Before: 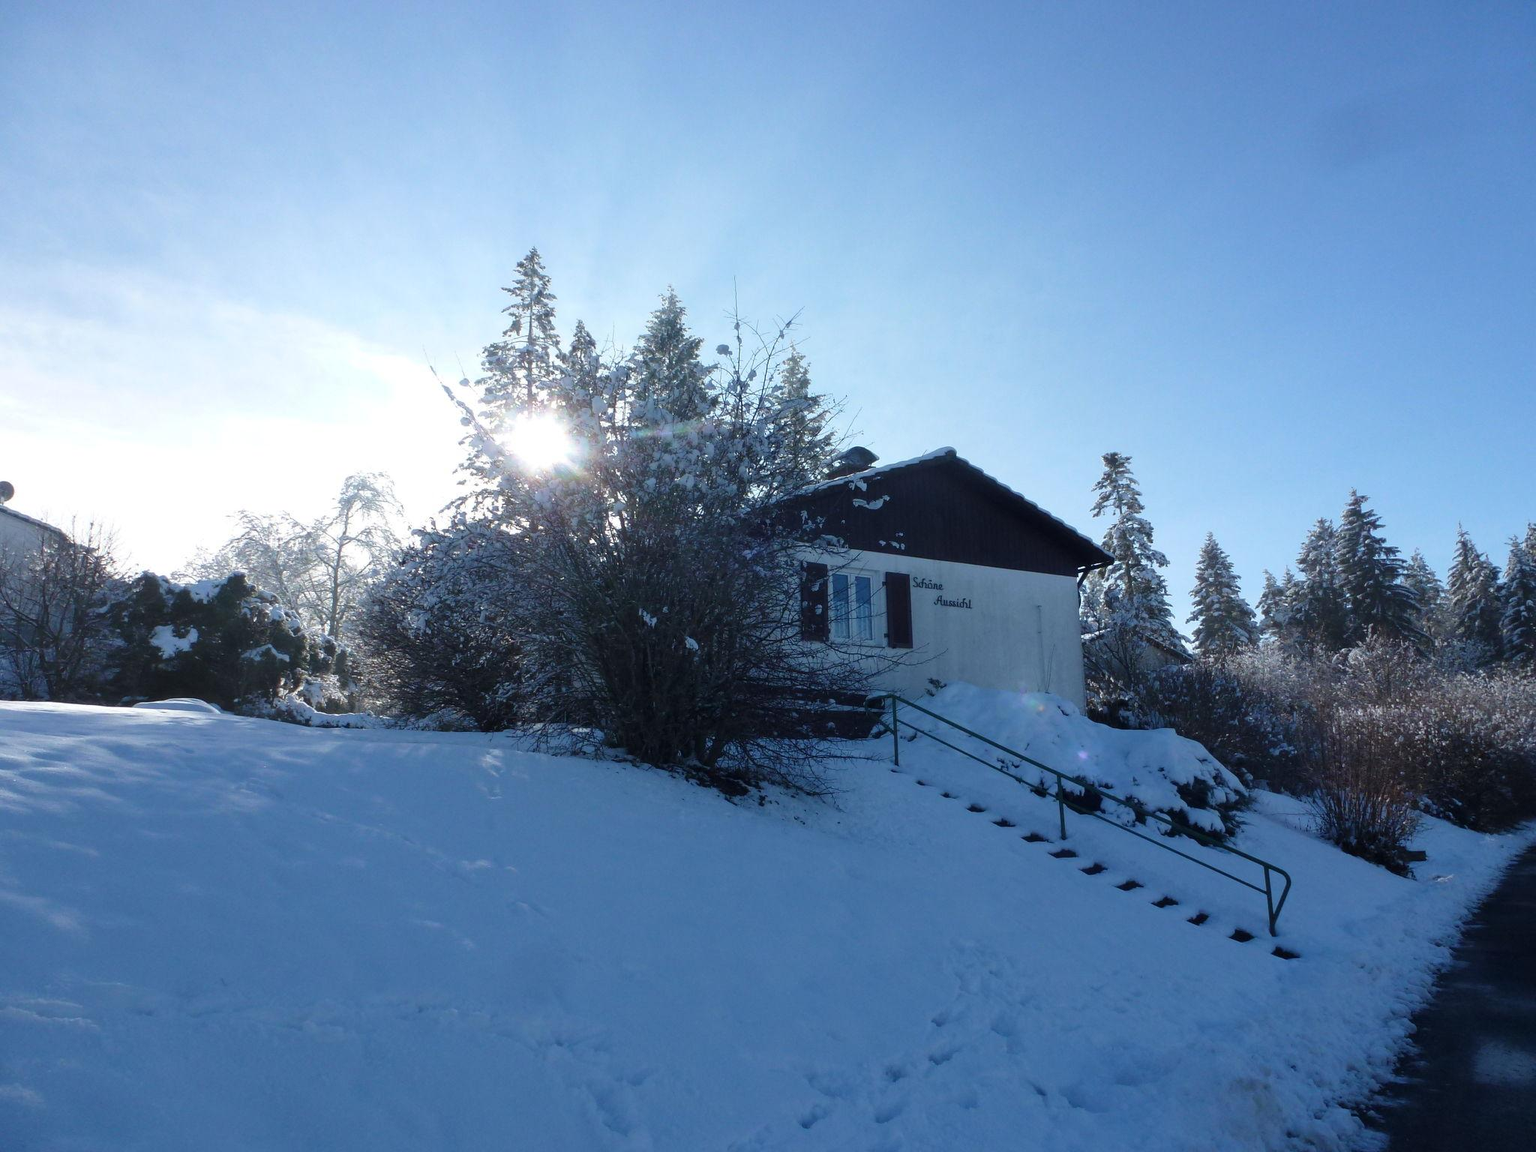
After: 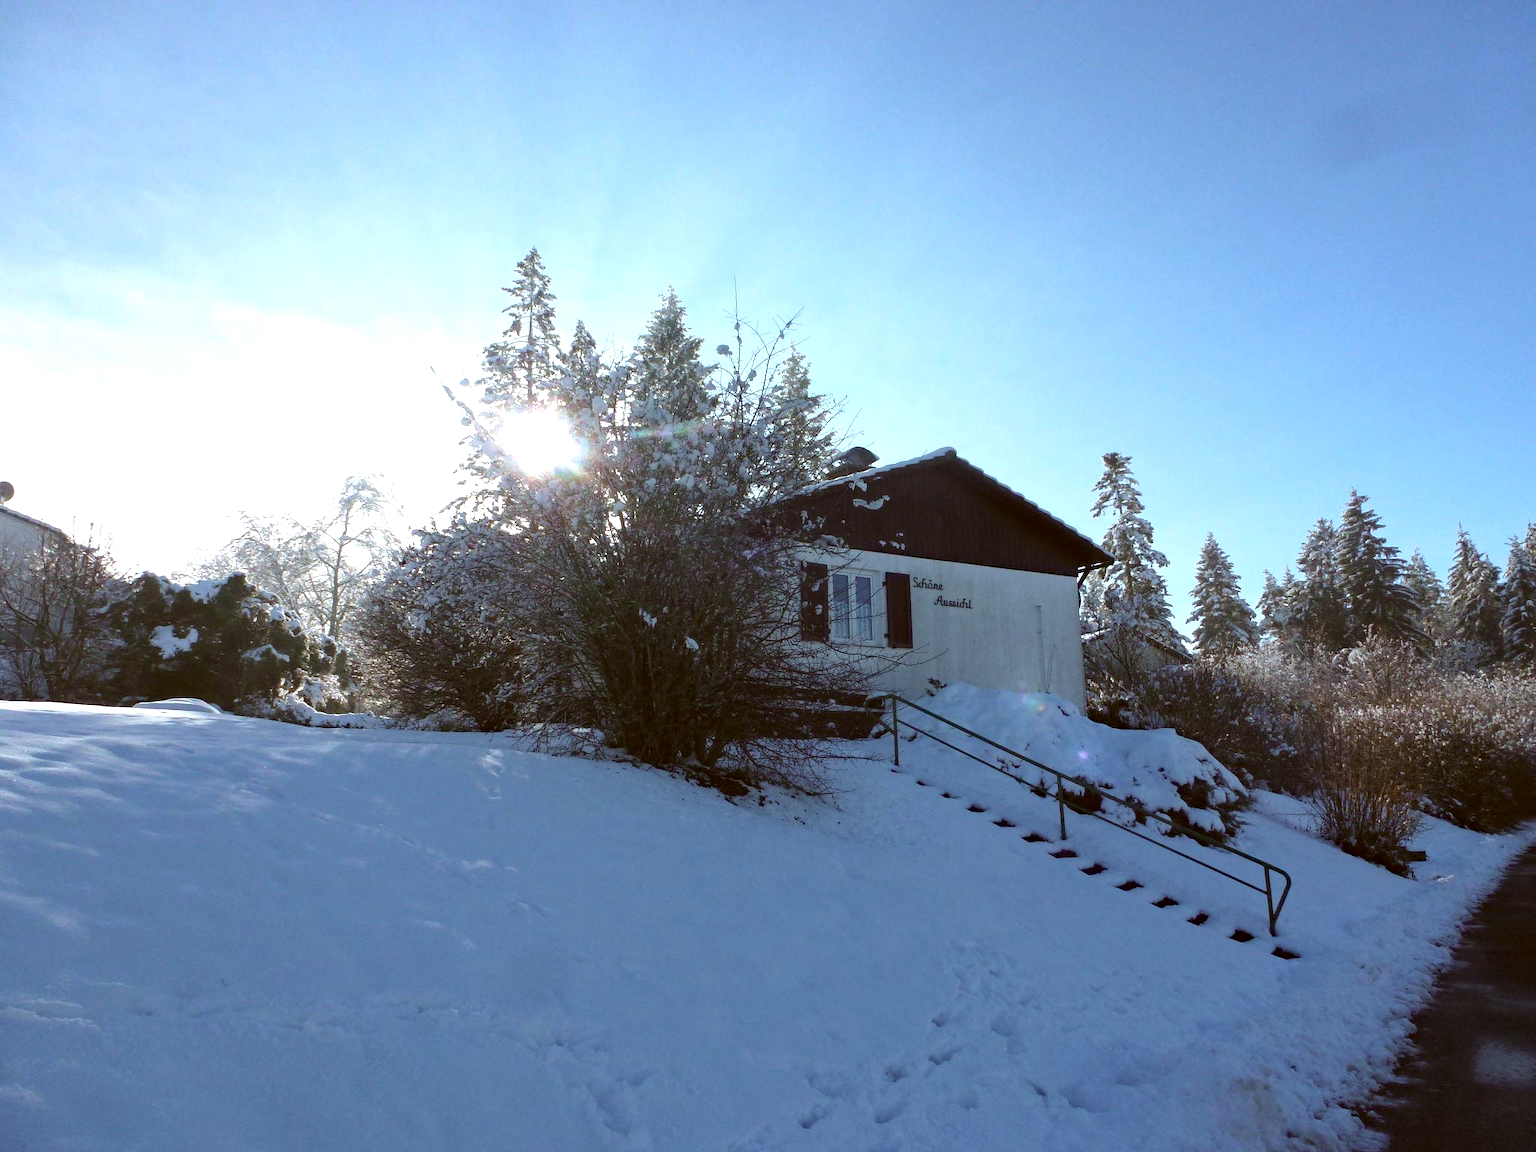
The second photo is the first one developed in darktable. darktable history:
color correction: highlights a* -0.482, highlights b* 0.161, shadows a* 4.66, shadows b* 20.72
haze removal: compatibility mode true, adaptive false
exposure: black level correction 0, exposure 0.5 EV, compensate highlight preservation false
